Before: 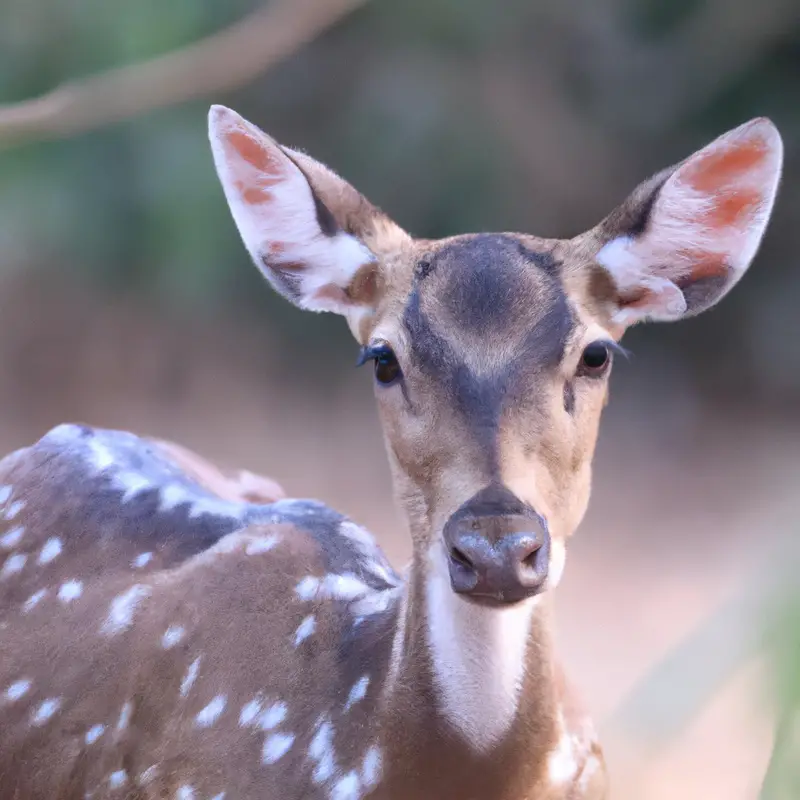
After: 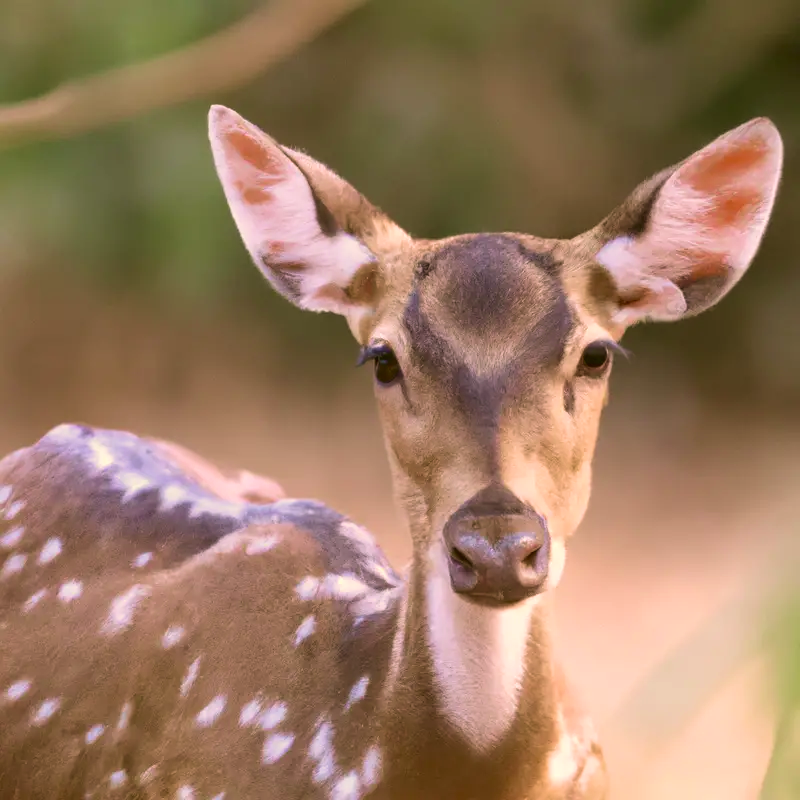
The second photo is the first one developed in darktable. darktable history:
color correction: highlights a* 8.54, highlights b* 15.86, shadows a* -0.5, shadows b* 26.24
velvia: on, module defaults
